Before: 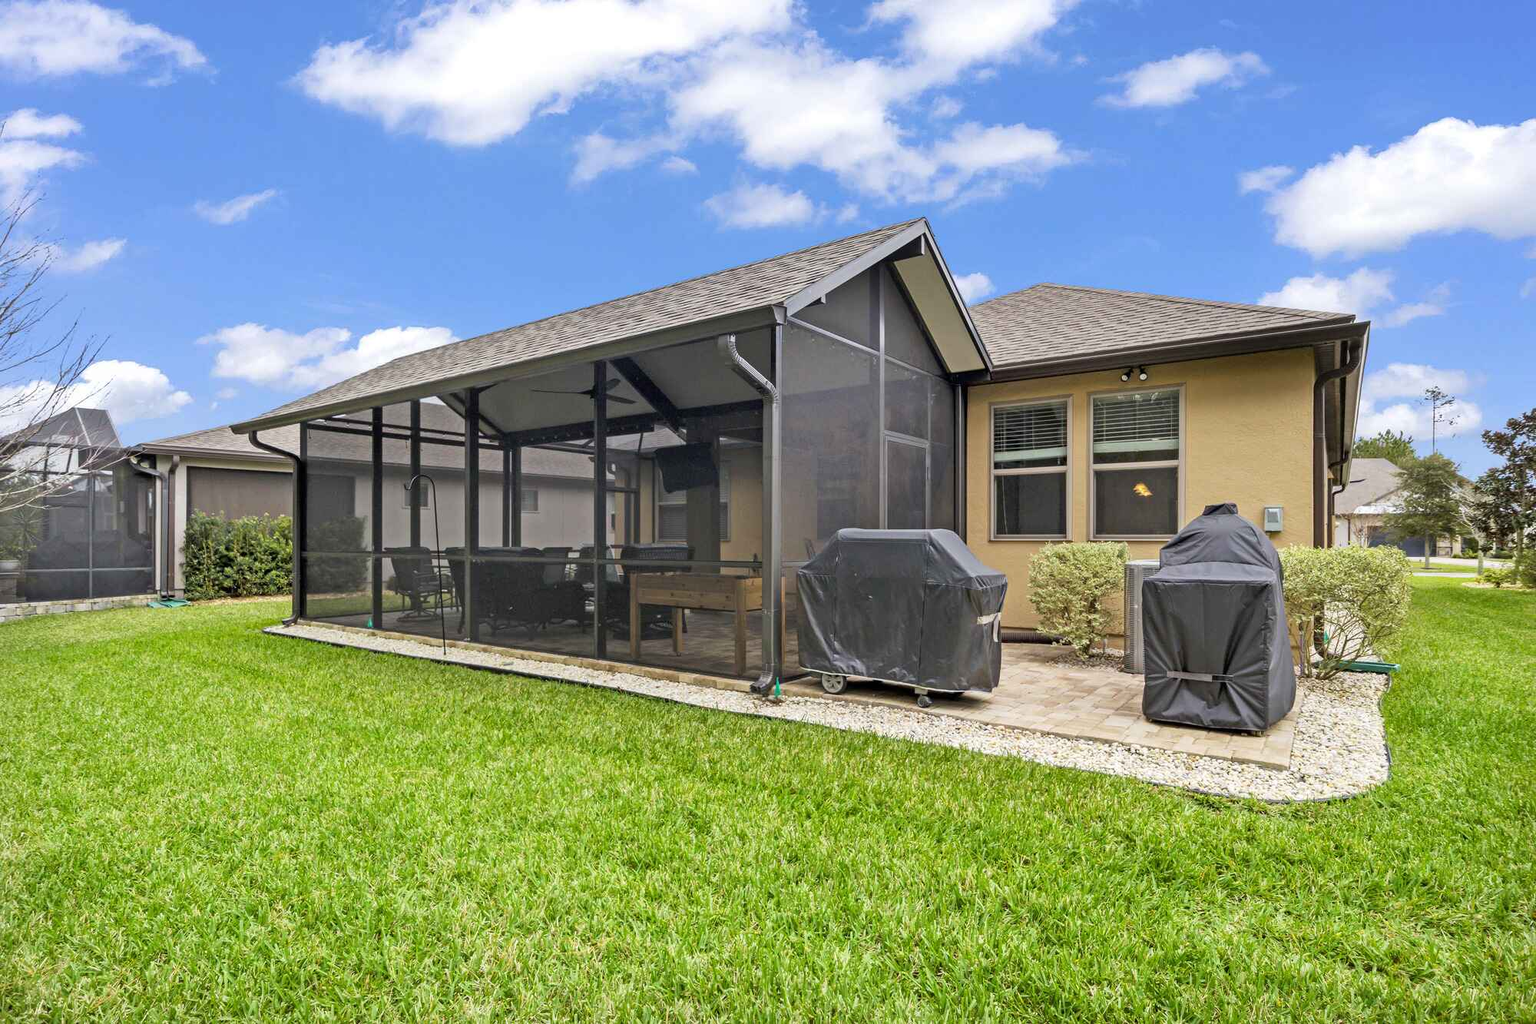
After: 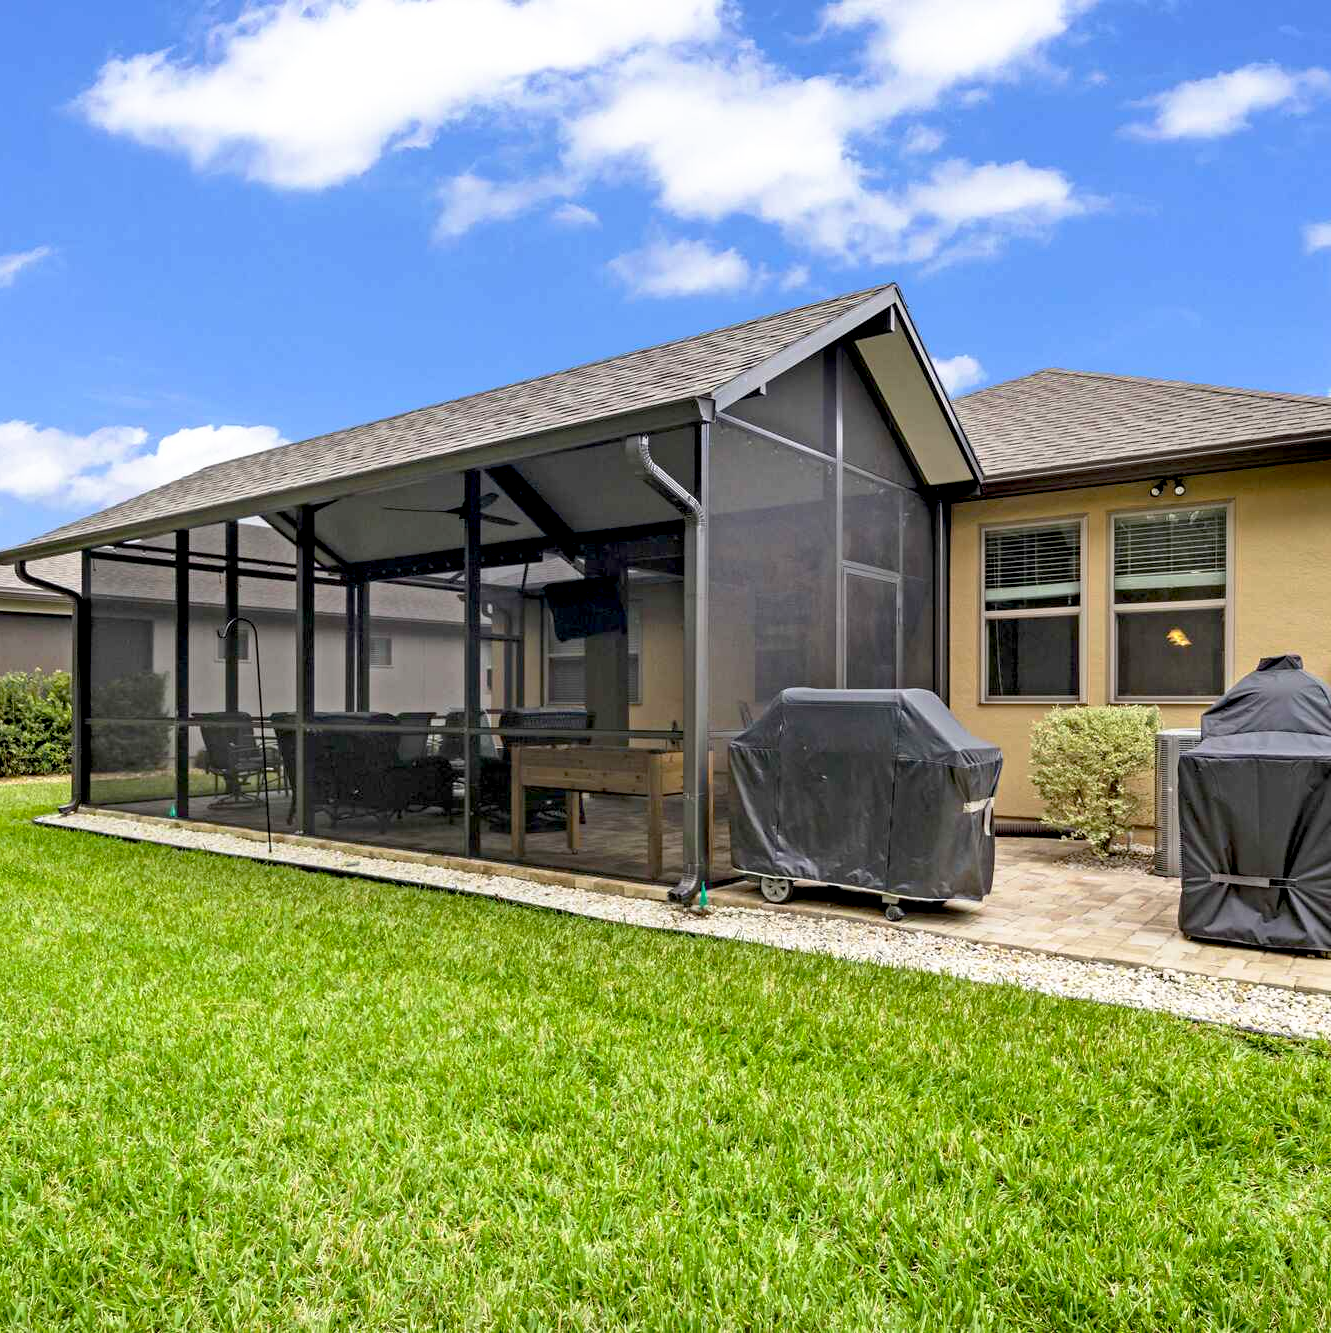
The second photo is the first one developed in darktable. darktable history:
base curve: curves: ch0 [(0.017, 0) (0.425, 0.441) (0.844, 0.933) (1, 1)], preserve colors none
crop and rotate: left 15.49%, right 17.924%
